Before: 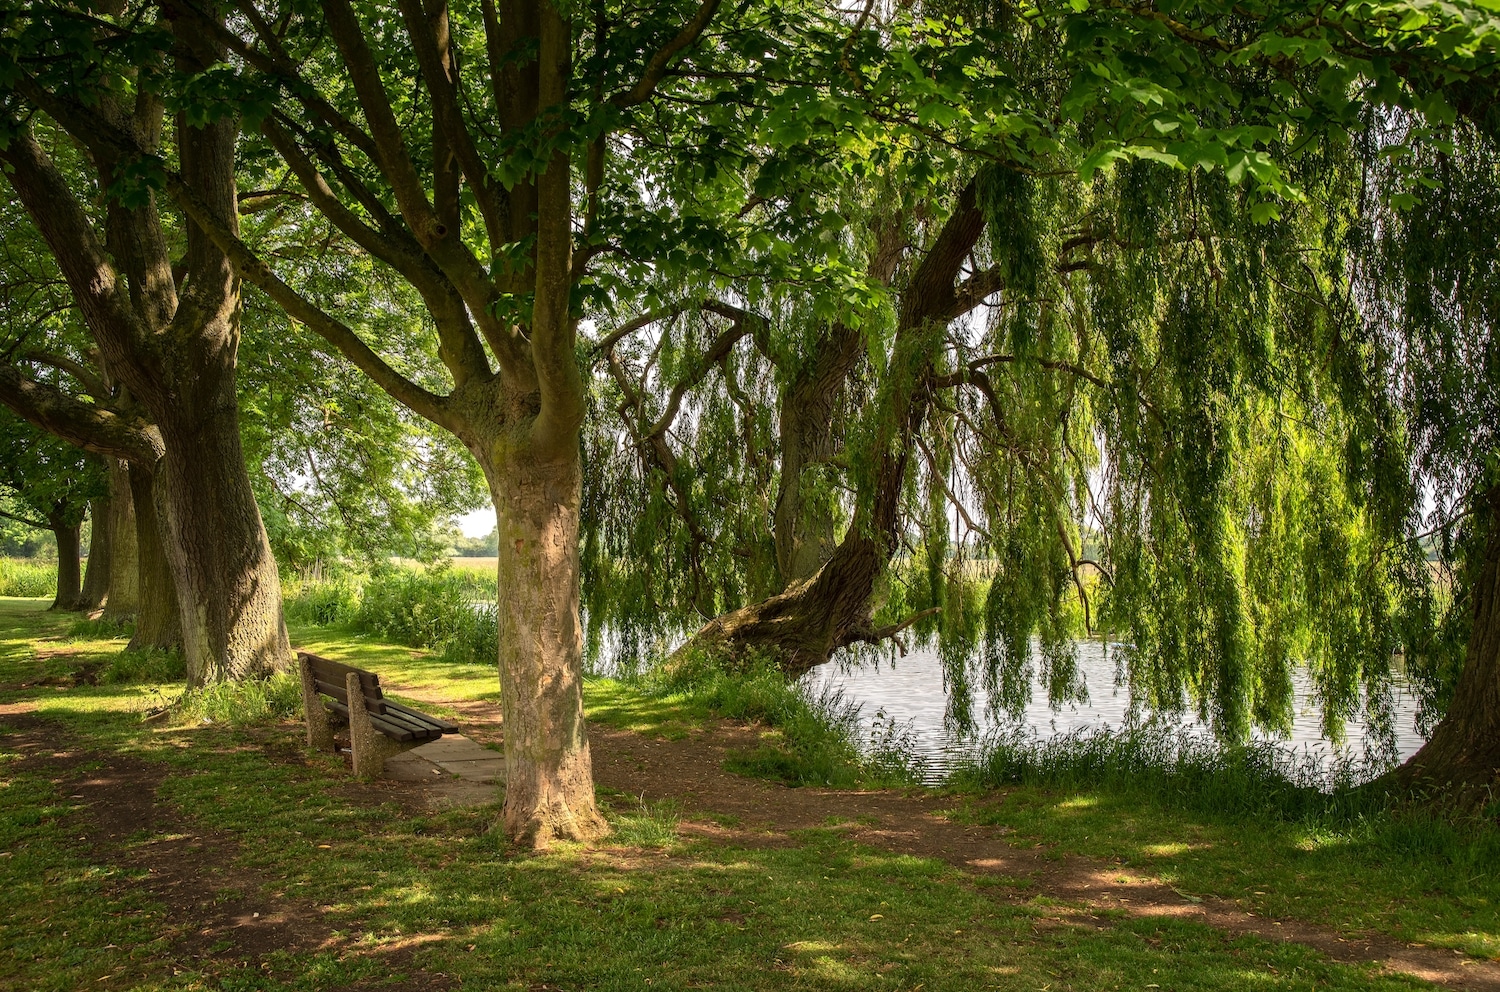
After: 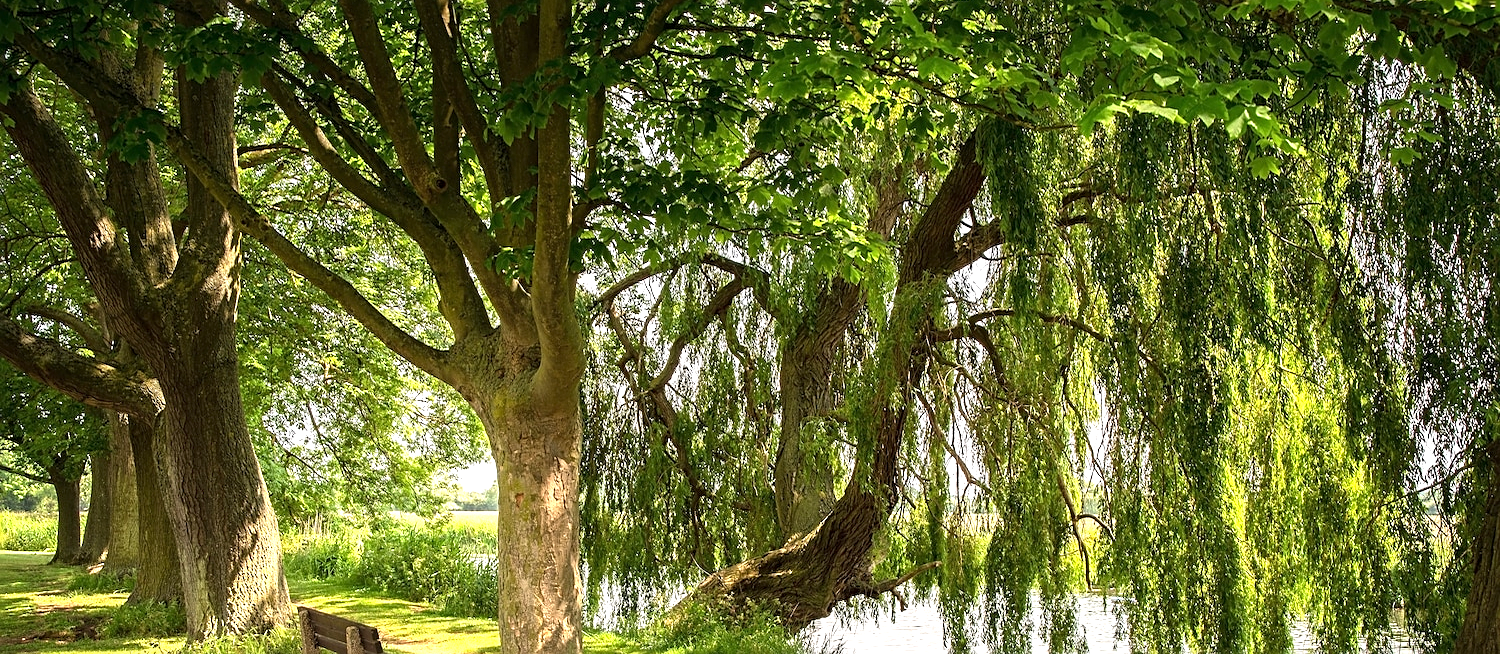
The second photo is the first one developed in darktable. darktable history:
exposure: exposure 0.82 EV, compensate exposure bias true, compensate highlight preservation false
sharpen: on, module defaults
crop and rotate: top 4.72%, bottom 29.283%
